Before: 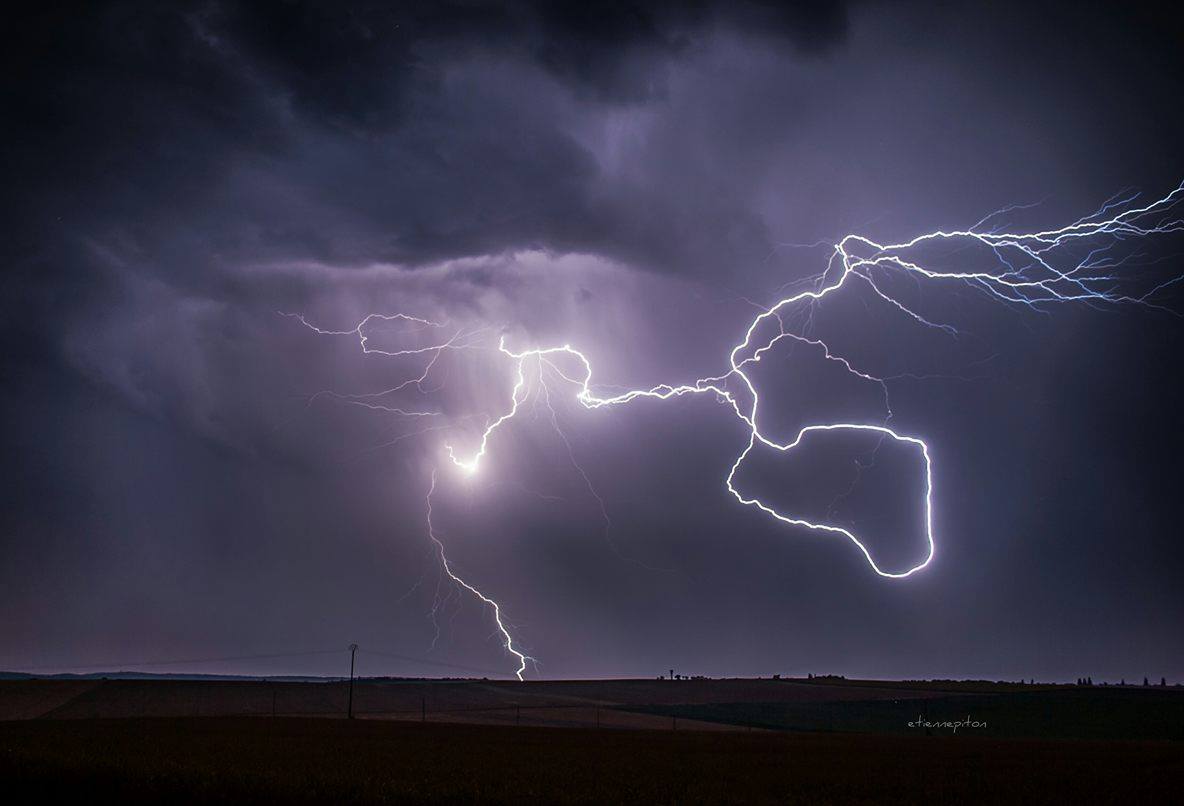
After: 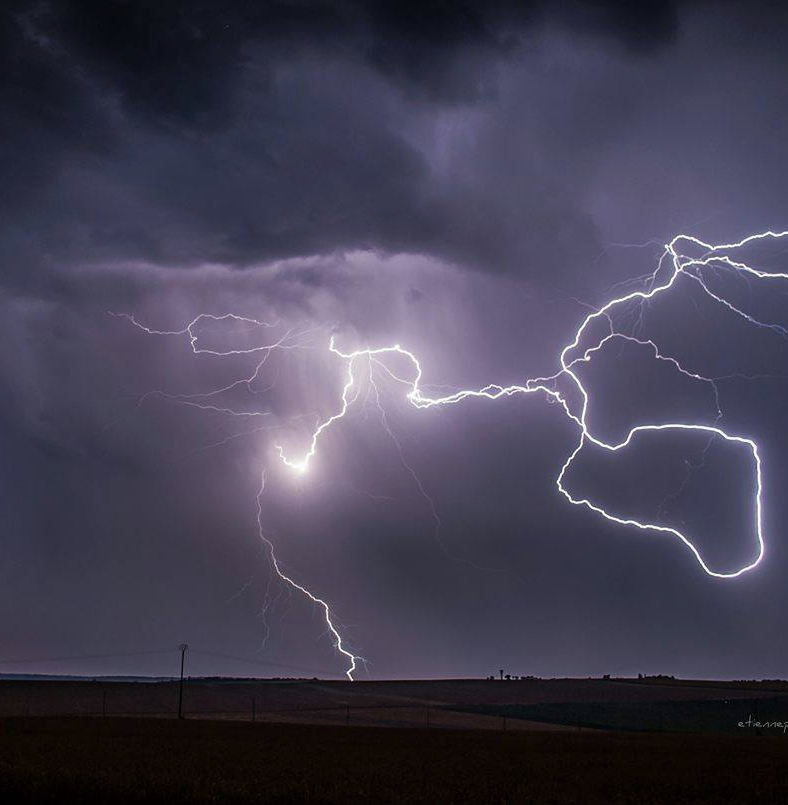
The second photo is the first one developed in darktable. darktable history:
crop and rotate: left 14.399%, right 18.968%
base curve: curves: ch0 [(0, 0) (0.303, 0.277) (1, 1)], preserve colors none
shadows and highlights: radius 127.16, shadows 21.22, highlights -21.52, low approximation 0.01
contrast brightness saturation: saturation -0.056
